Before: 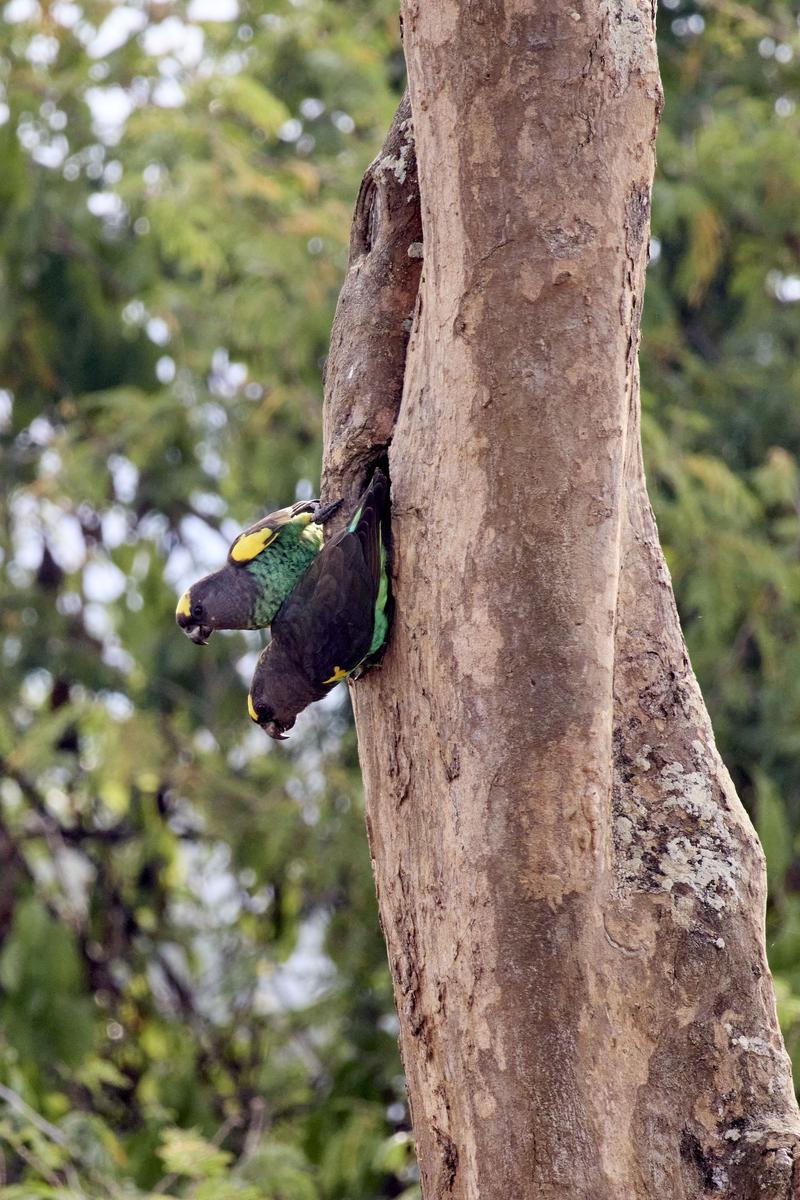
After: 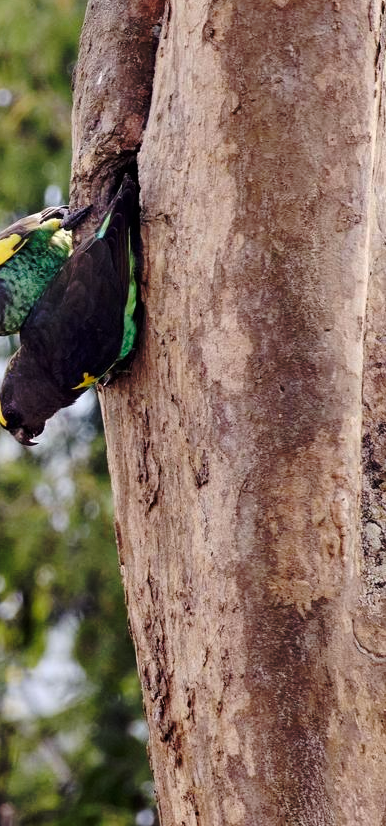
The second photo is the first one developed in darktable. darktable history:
crop: left 31.379%, top 24.542%, right 20.27%, bottom 6.56%
base curve: curves: ch0 [(0, 0) (0.073, 0.04) (0.157, 0.139) (0.492, 0.492) (0.758, 0.758) (1, 1)], preserve colors none
